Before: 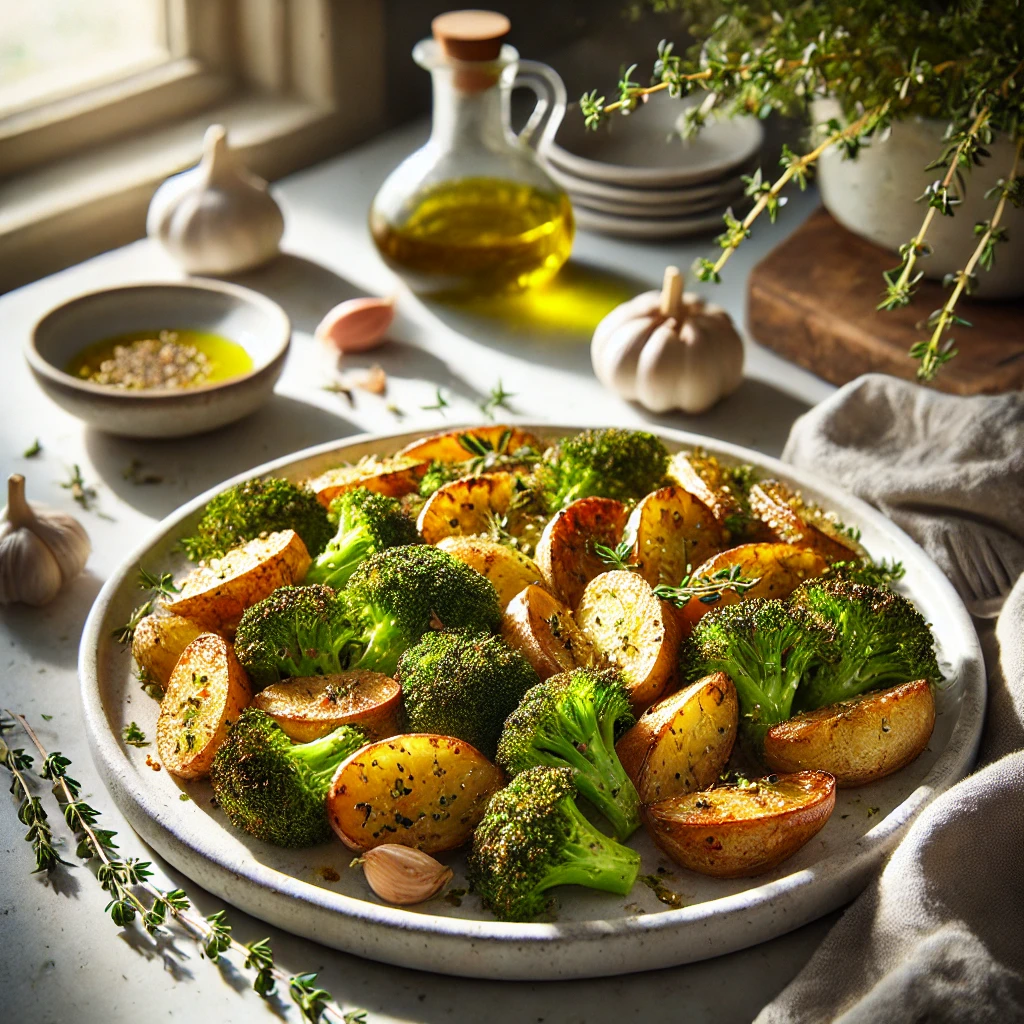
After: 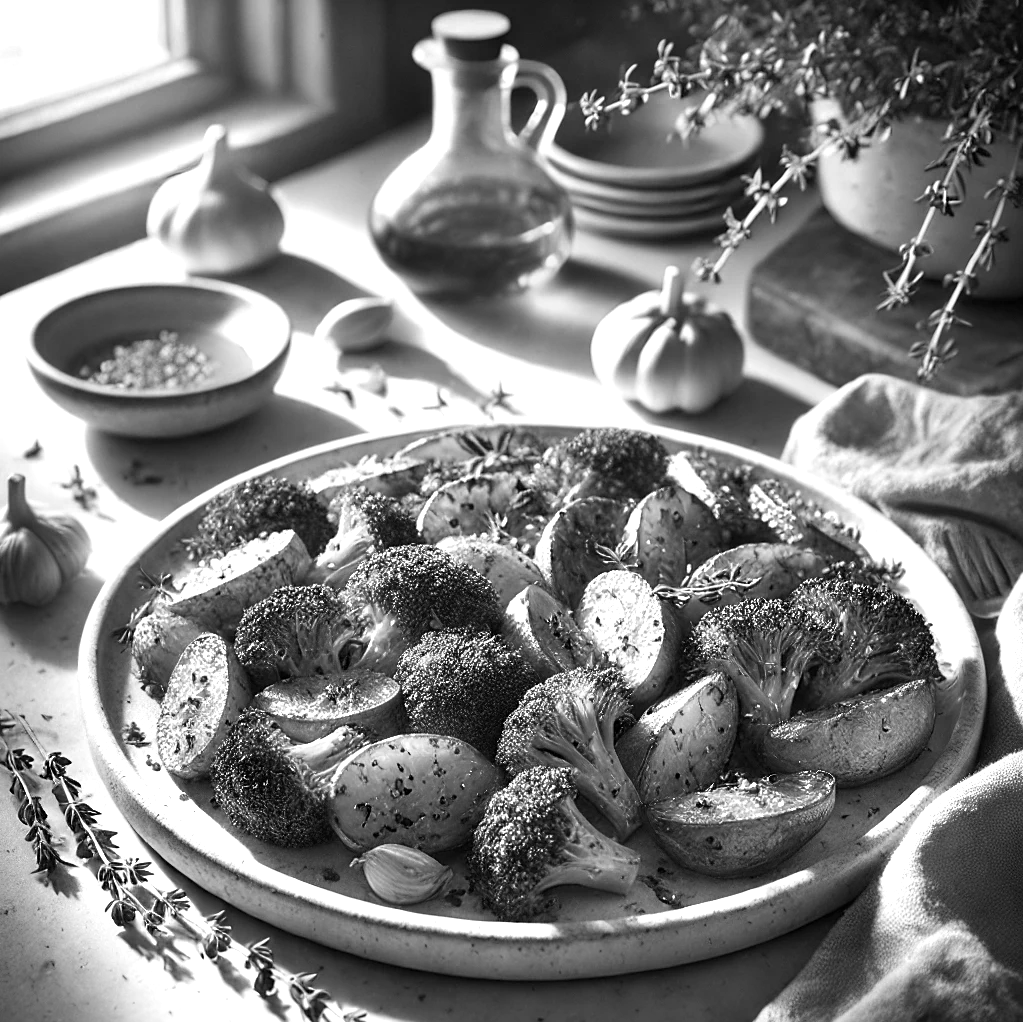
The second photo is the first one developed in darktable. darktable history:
exposure: black level correction 0, exposure 0.5 EV, compensate exposure bias true, compensate highlight preservation false
sharpen: amount 0.2
crop: top 0.05%, bottom 0.098%
color calibration: output gray [0.25, 0.35, 0.4, 0], x 0.383, y 0.372, temperature 3905.17 K
tone equalizer: on, module defaults
